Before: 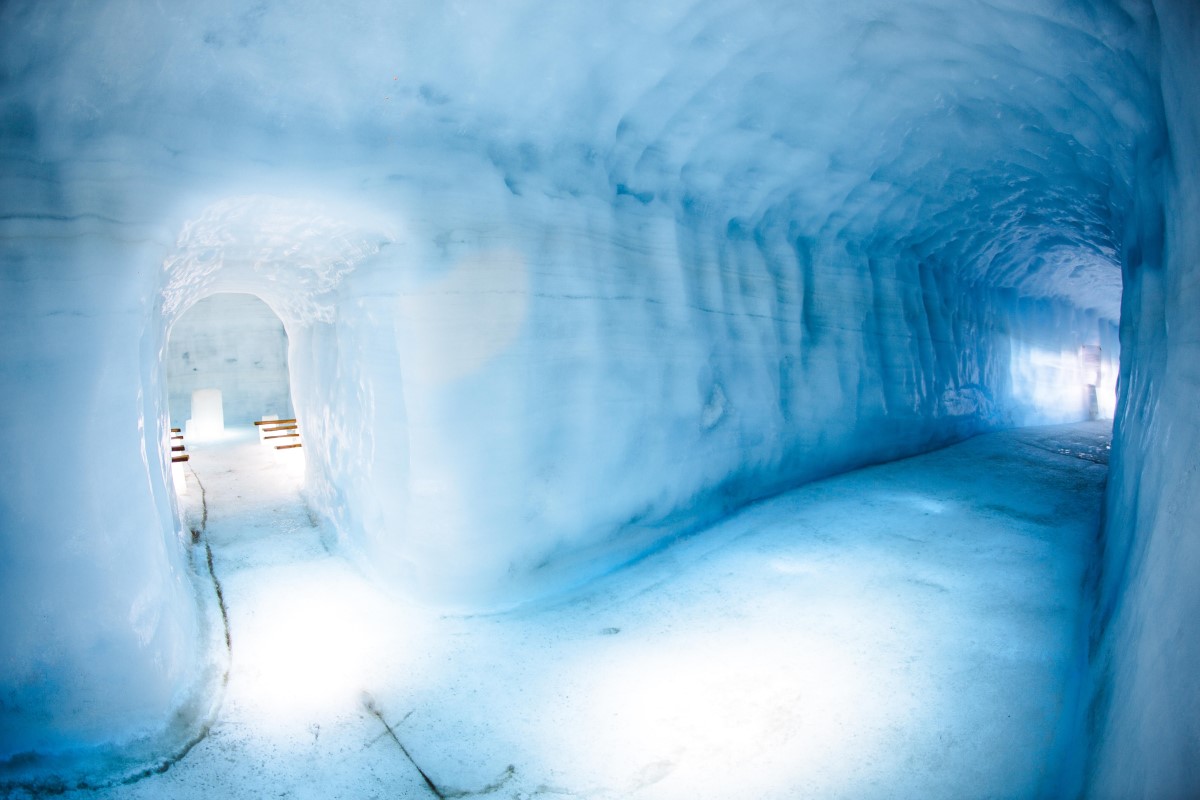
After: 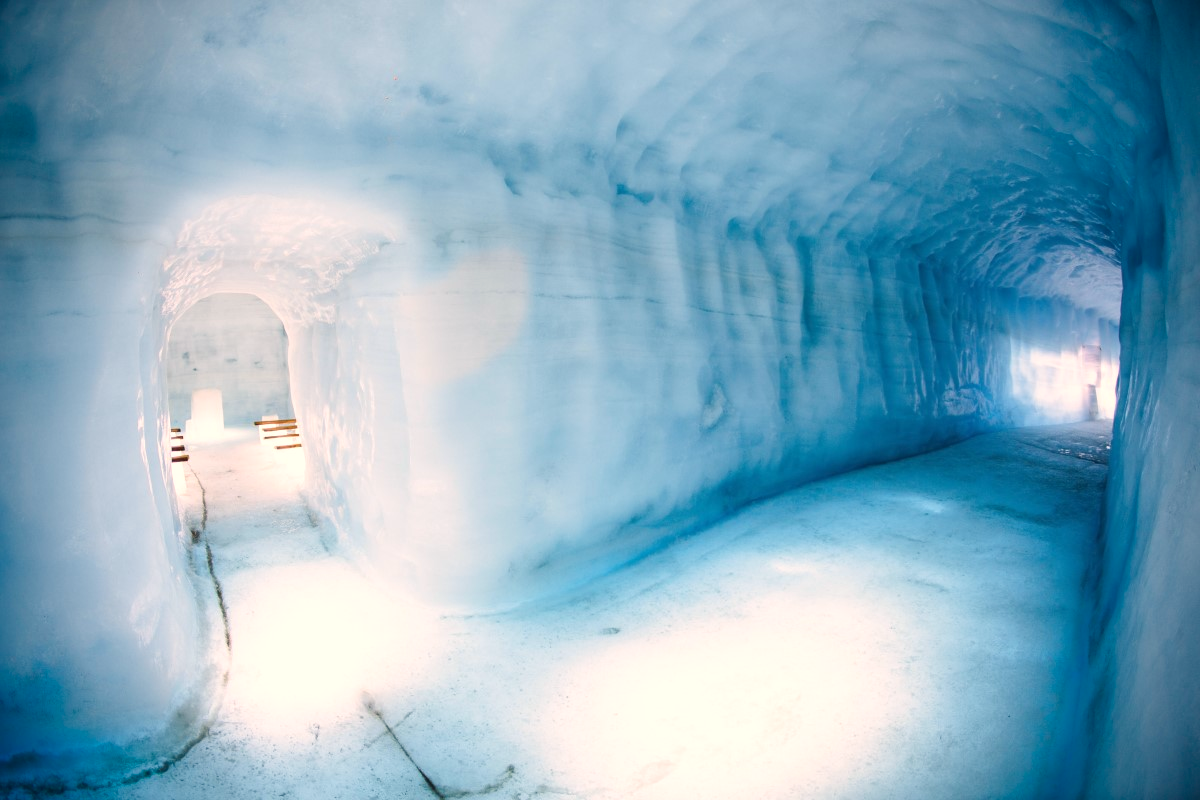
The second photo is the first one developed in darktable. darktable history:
vignetting: fall-off start 88.53%, fall-off radius 44.2%, saturation 0.376, width/height ratio 1.161
white balance: red 1.127, blue 0.943
